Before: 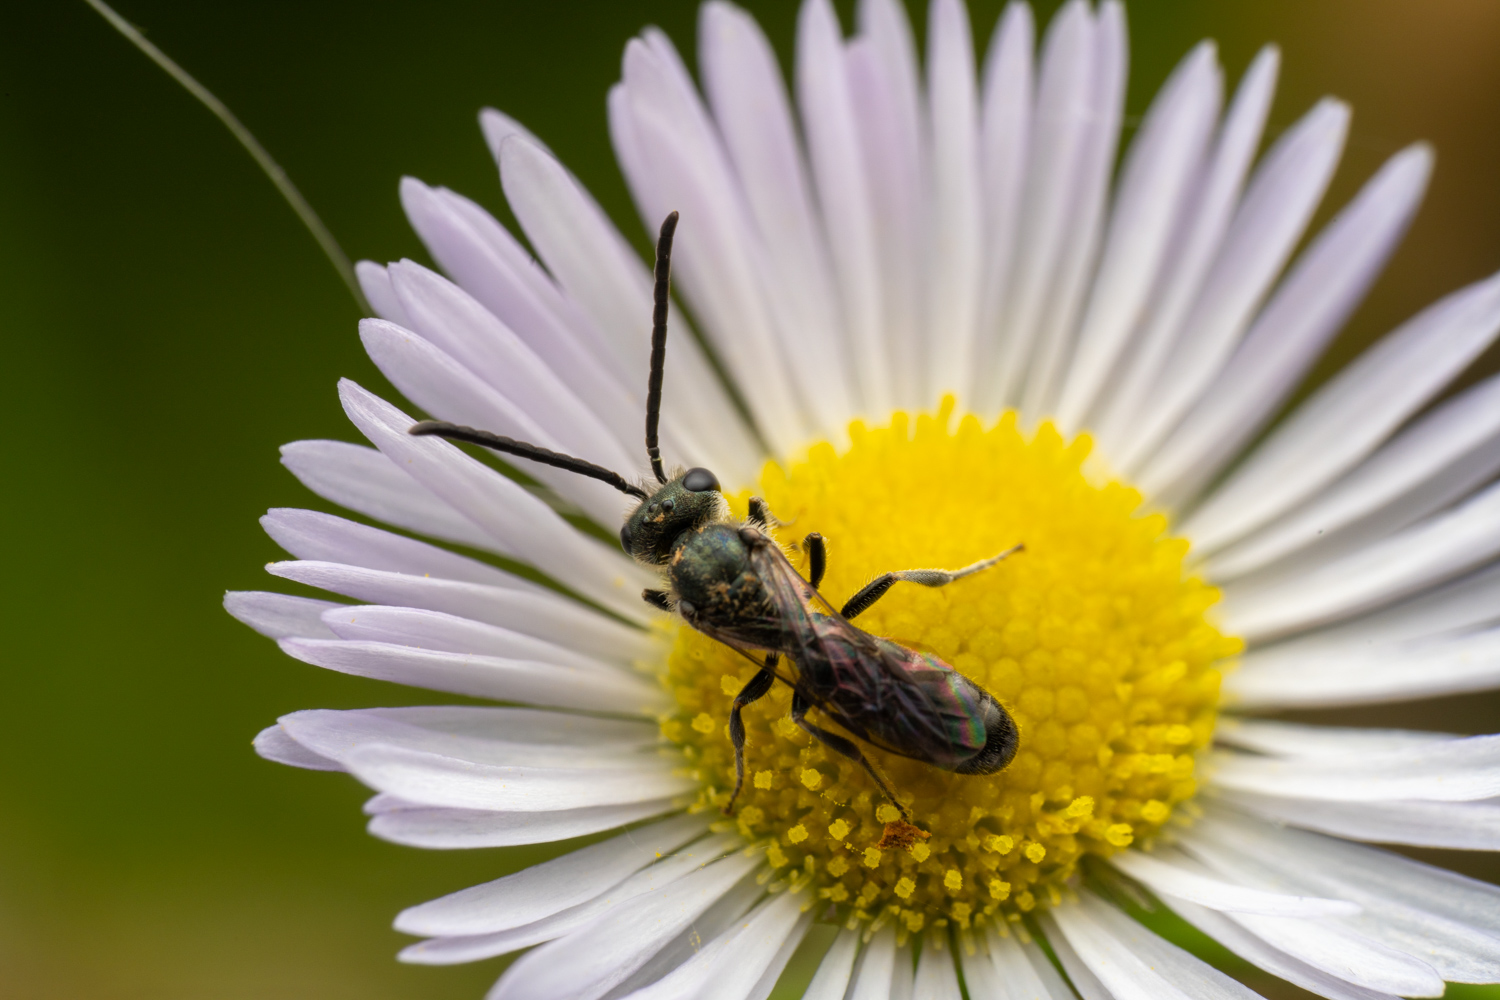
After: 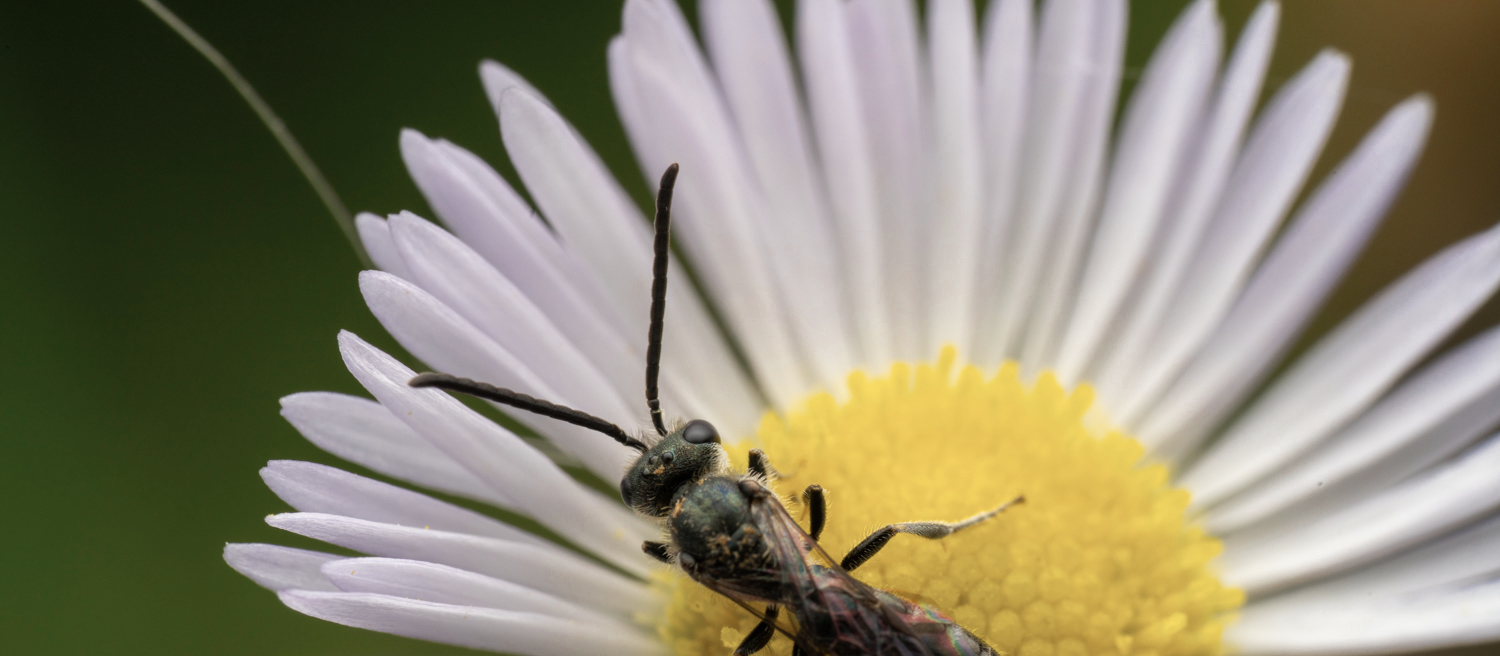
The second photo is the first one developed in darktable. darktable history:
crop and rotate: top 4.848%, bottom 29.503%
color zones: curves: ch0 [(0, 0.5) (0.125, 0.4) (0.25, 0.5) (0.375, 0.4) (0.5, 0.4) (0.625, 0.35) (0.75, 0.35) (0.875, 0.5)]; ch1 [(0, 0.35) (0.125, 0.45) (0.25, 0.35) (0.375, 0.35) (0.5, 0.35) (0.625, 0.35) (0.75, 0.45) (0.875, 0.35)]; ch2 [(0, 0.6) (0.125, 0.5) (0.25, 0.5) (0.375, 0.6) (0.5, 0.6) (0.625, 0.5) (0.75, 0.5) (0.875, 0.5)]
